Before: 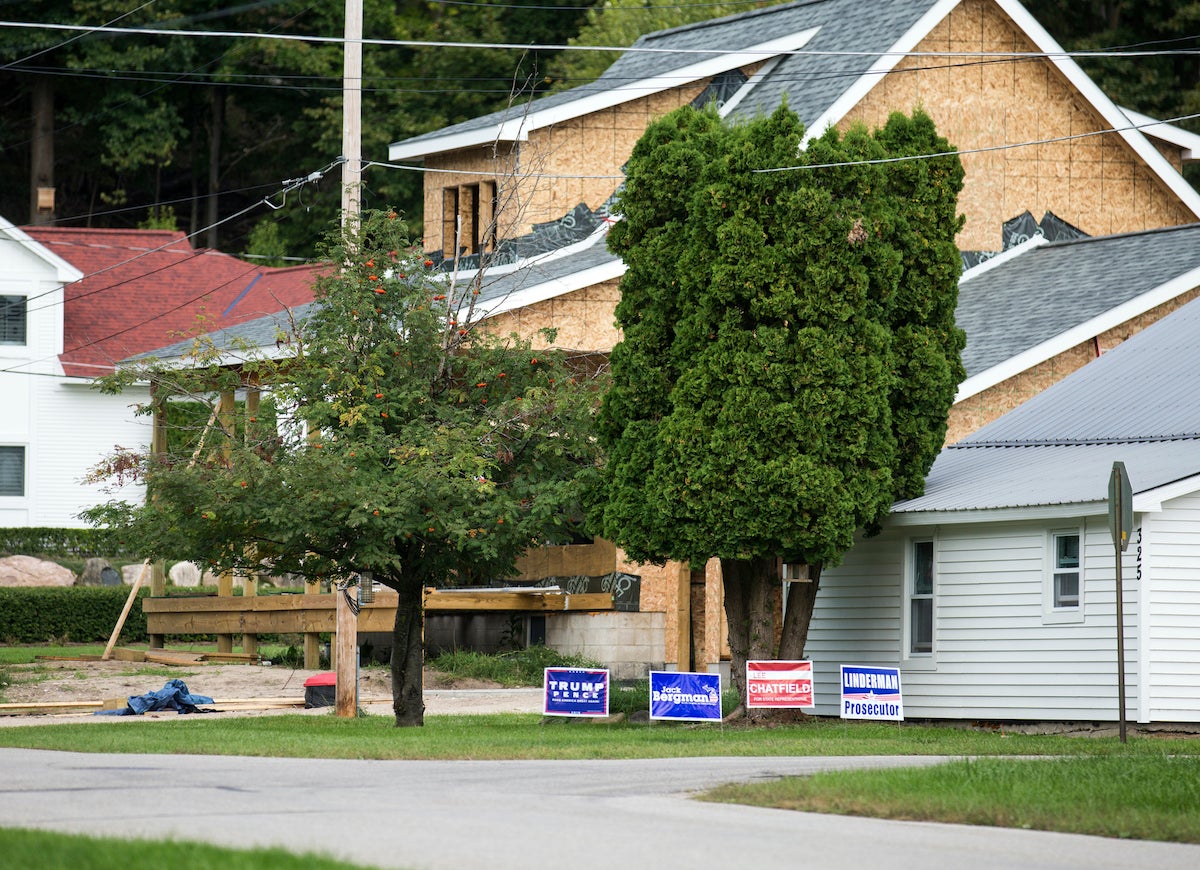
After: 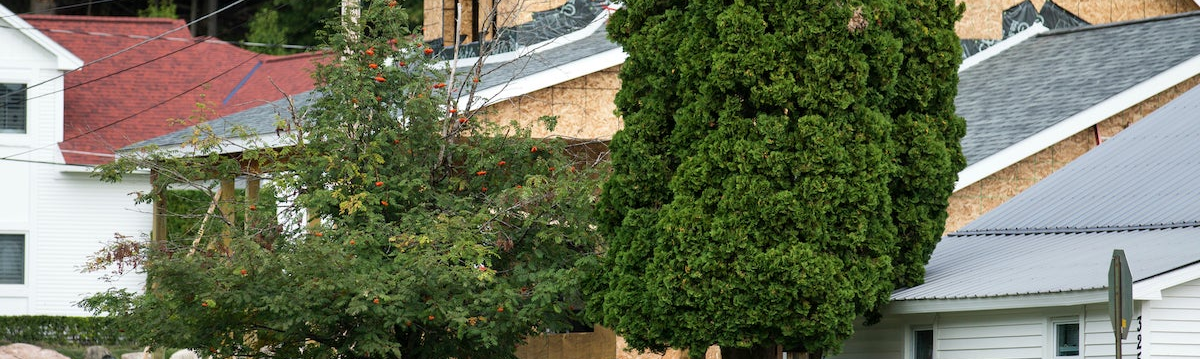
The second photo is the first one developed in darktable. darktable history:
crop and rotate: top 24.429%, bottom 34.245%
